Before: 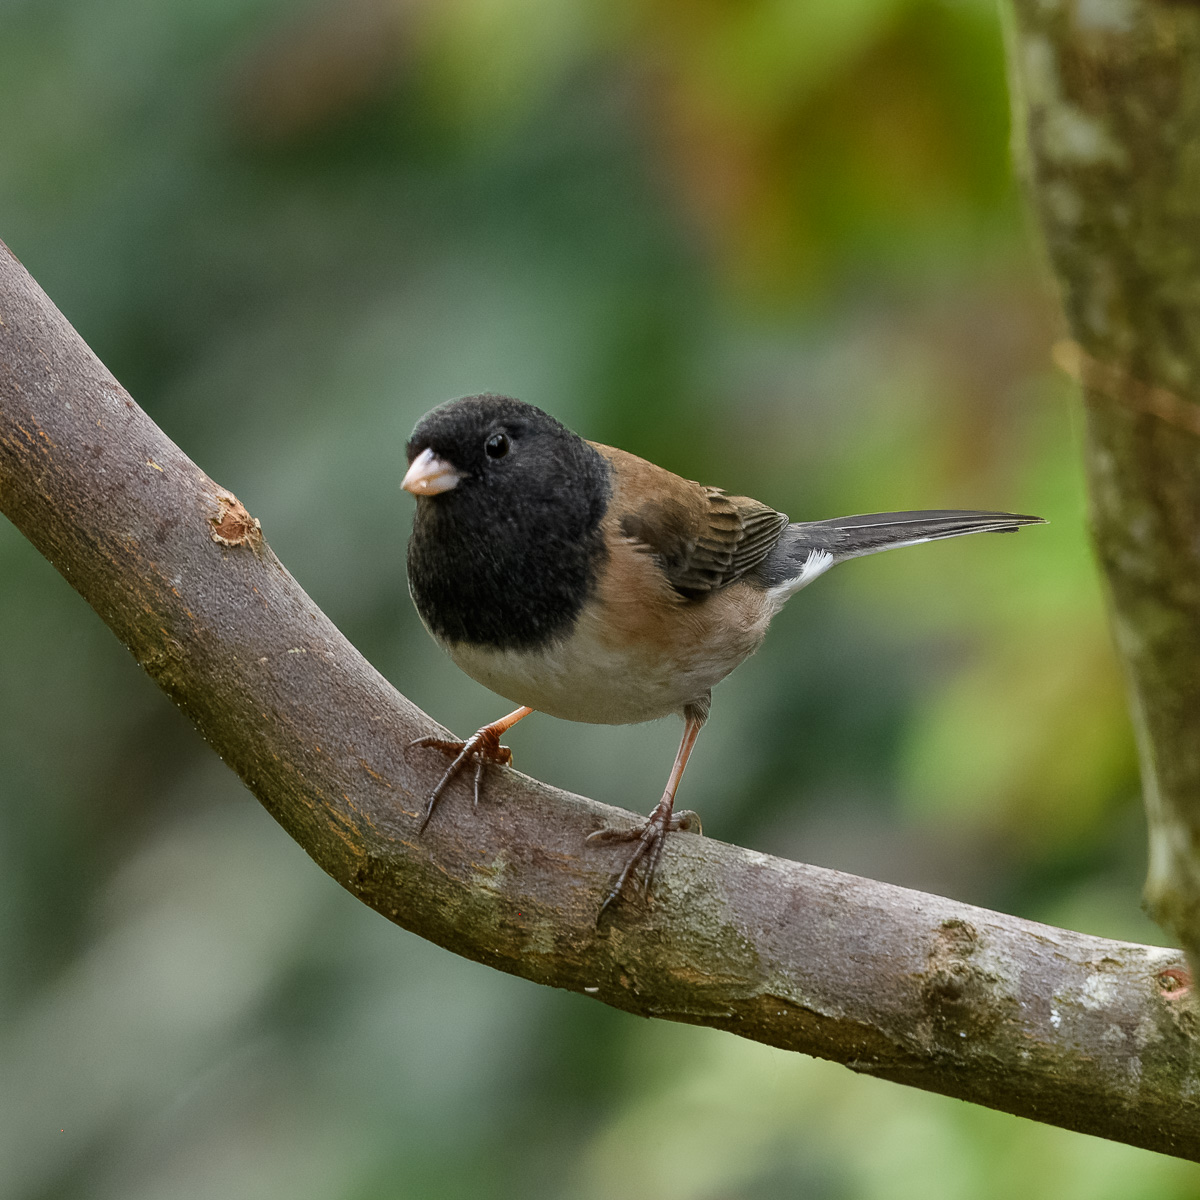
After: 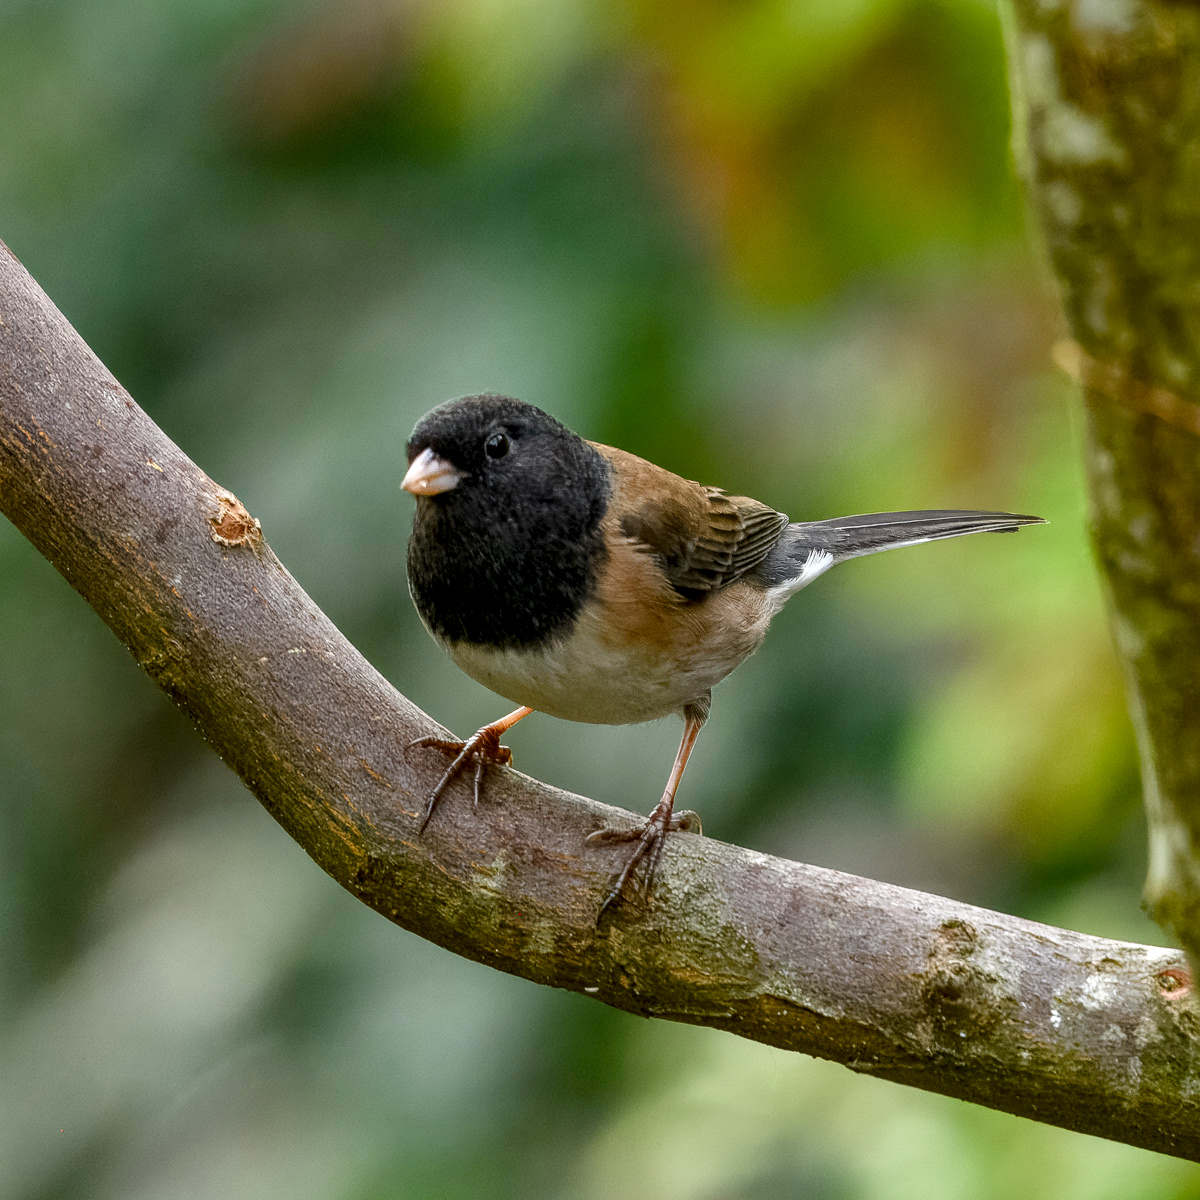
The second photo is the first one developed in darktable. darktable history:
exposure: exposure 0.2 EV, compensate highlight preservation false
color balance rgb: perceptual saturation grading › global saturation 20%, perceptual saturation grading › highlights -25%, perceptual saturation grading › shadows 25%
local contrast: detail 130%
